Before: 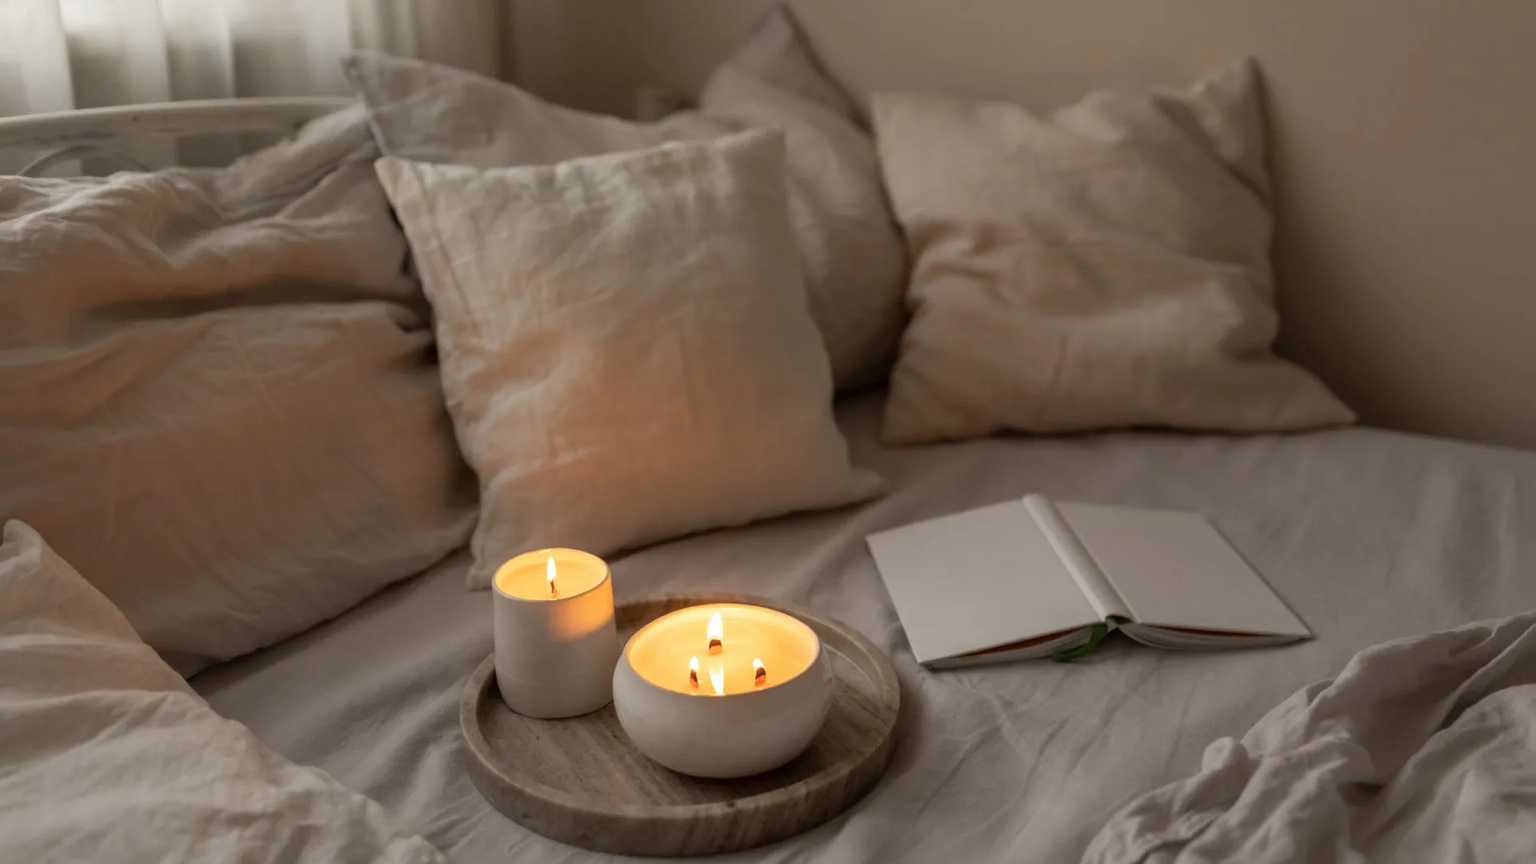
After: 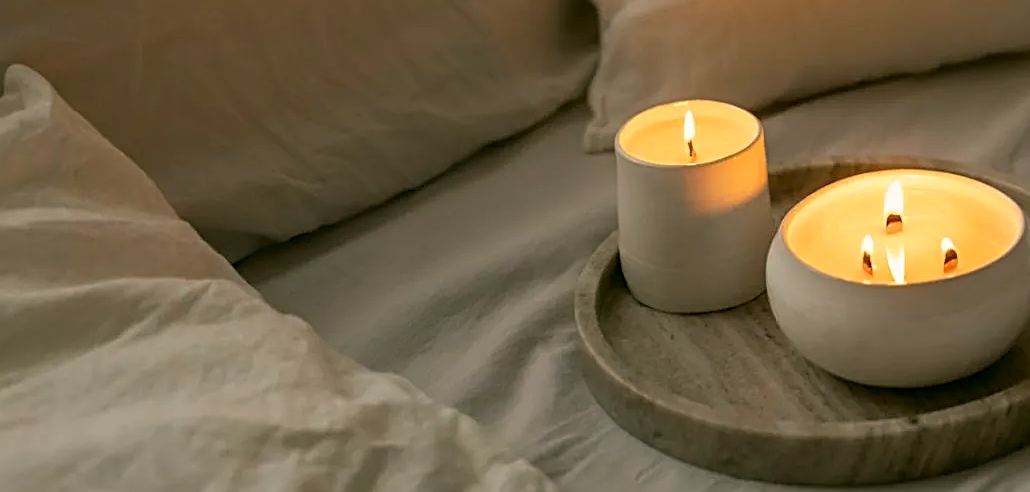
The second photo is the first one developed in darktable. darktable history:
sharpen: radius 2.562, amount 0.651
color correction: highlights a* 4.4, highlights b* 4.95, shadows a* -7.66, shadows b* 5.01
crop and rotate: top 54.254%, right 46.354%, bottom 0.099%
